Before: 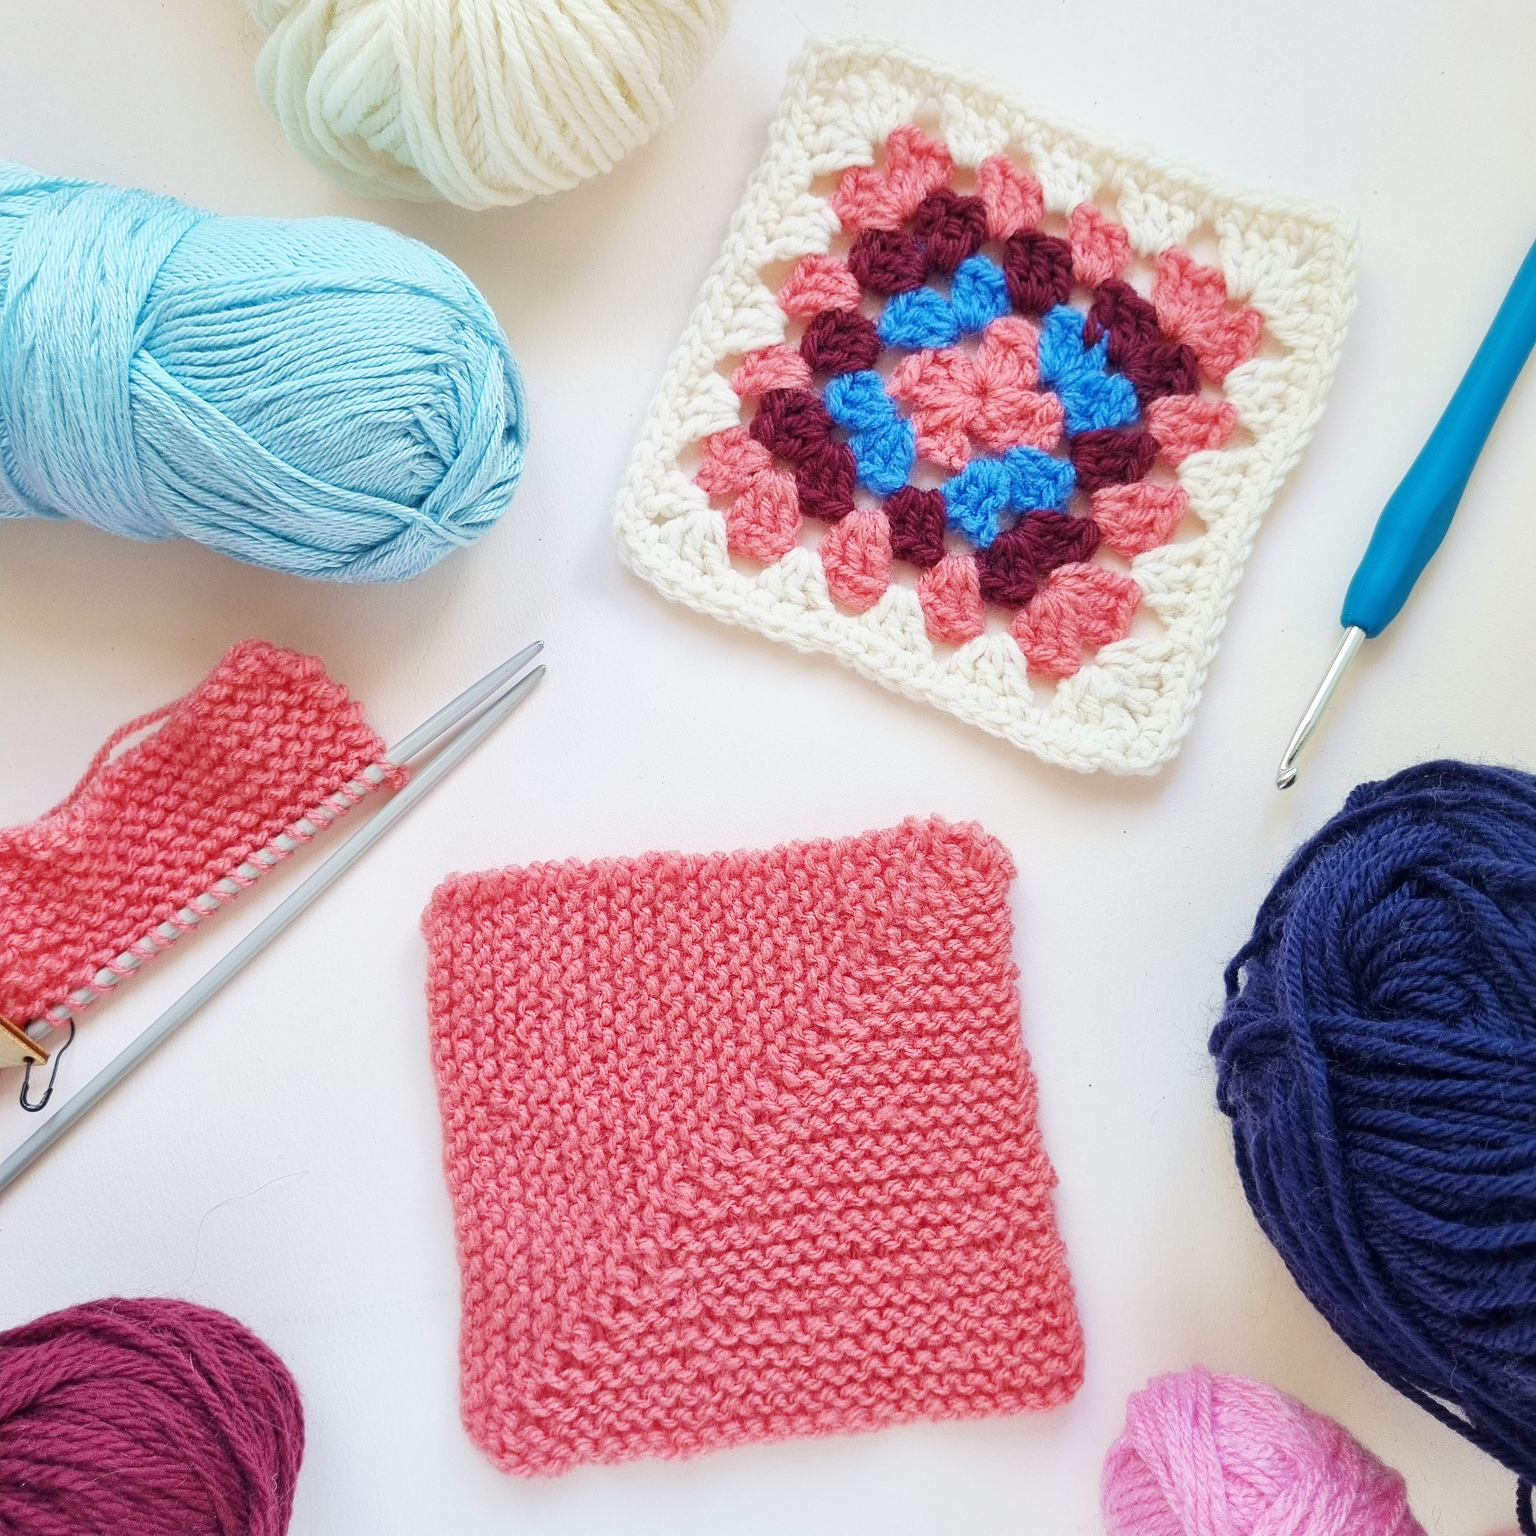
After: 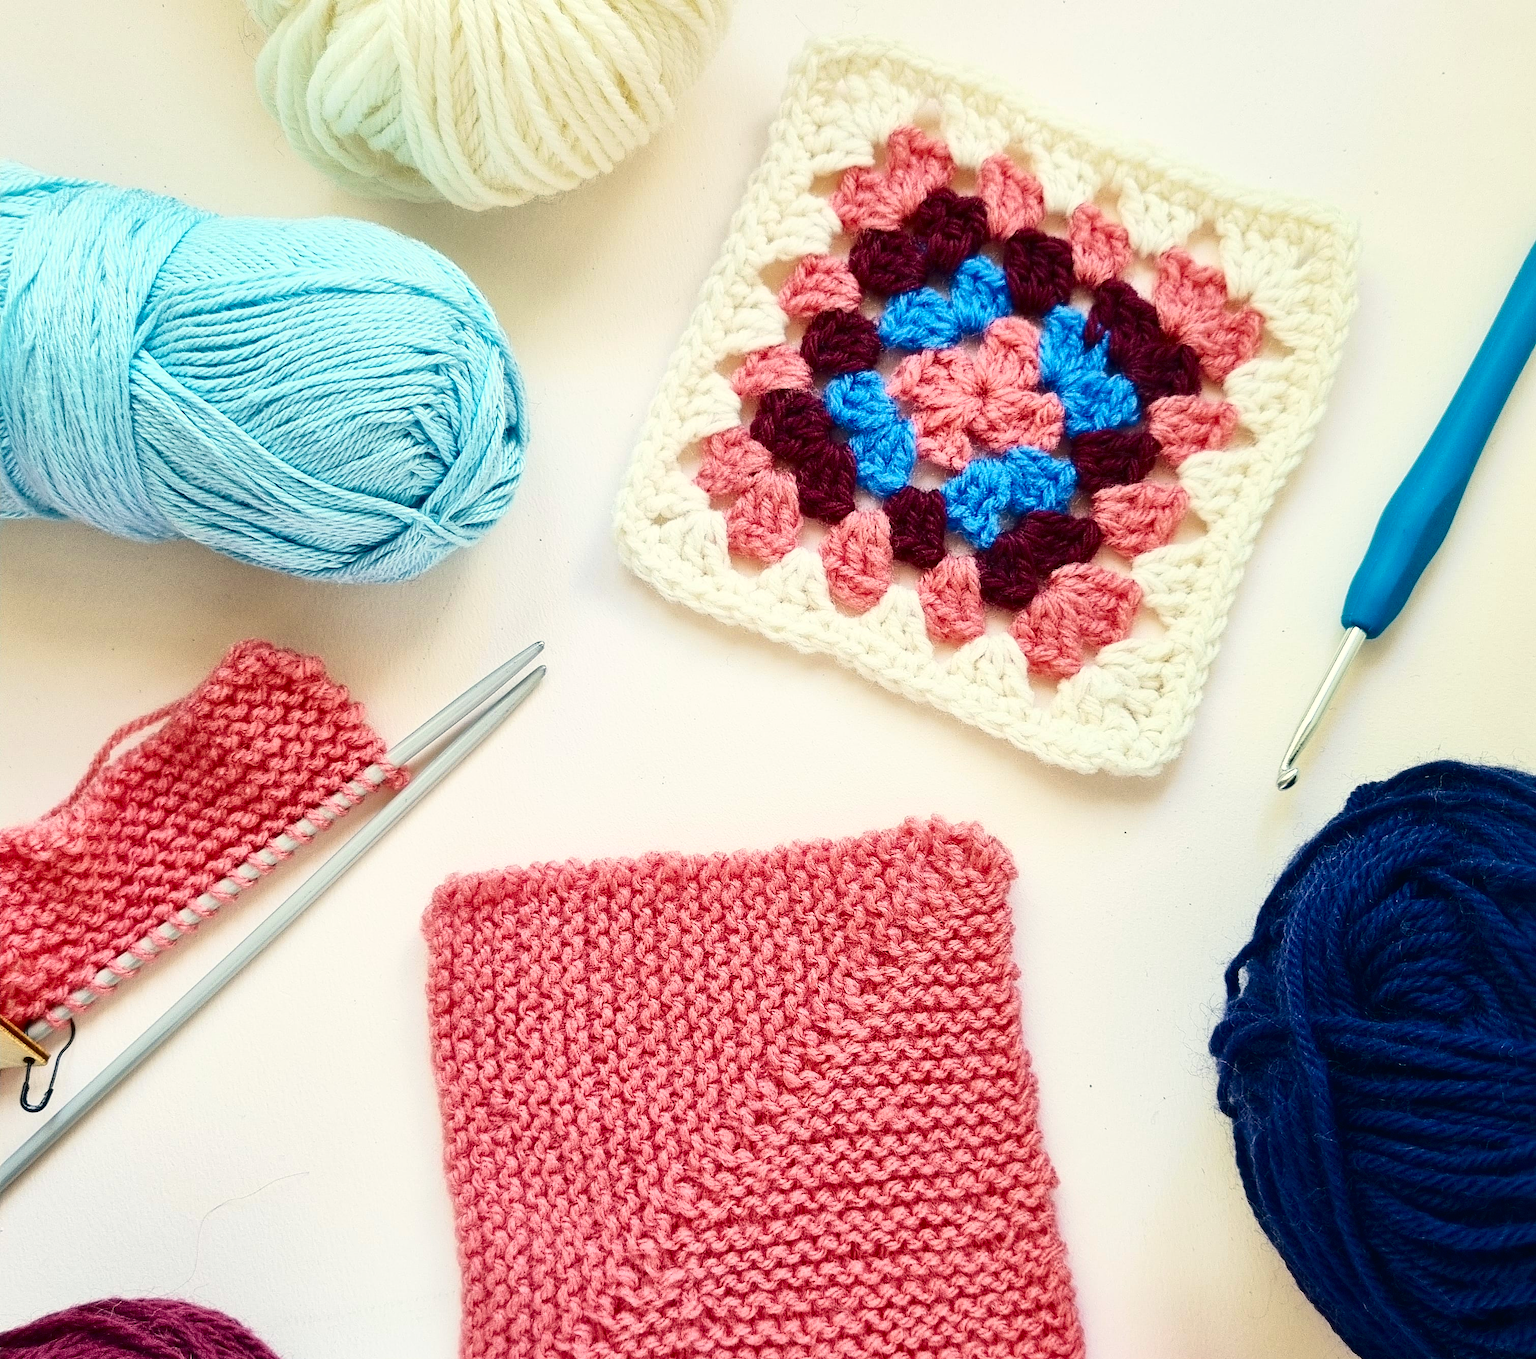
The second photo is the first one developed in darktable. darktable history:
crop and rotate: top 0%, bottom 11.49%
exposure: compensate highlight preservation false
shadows and highlights: shadows 10, white point adjustment 1, highlights -40
color correction: highlights a* -0.482, highlights b* 9.48, shadows a* -9.48, shadows b* 0.803
contrast brightness saturation: contrast 0.32, brightness -0.08, saturation 0.17
